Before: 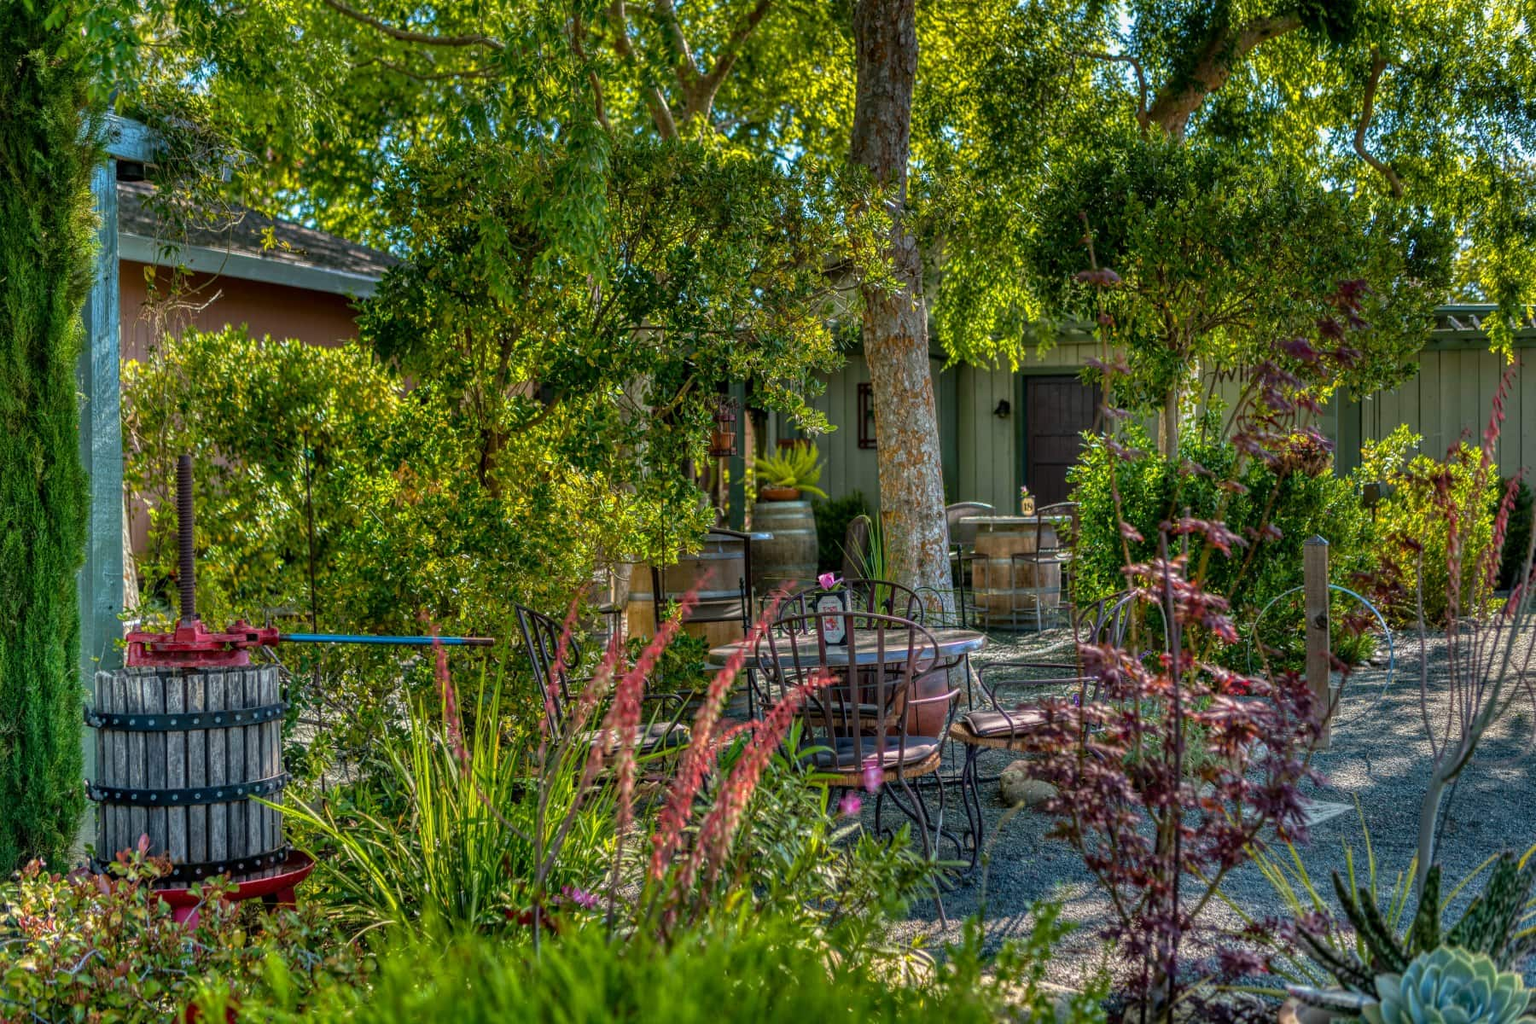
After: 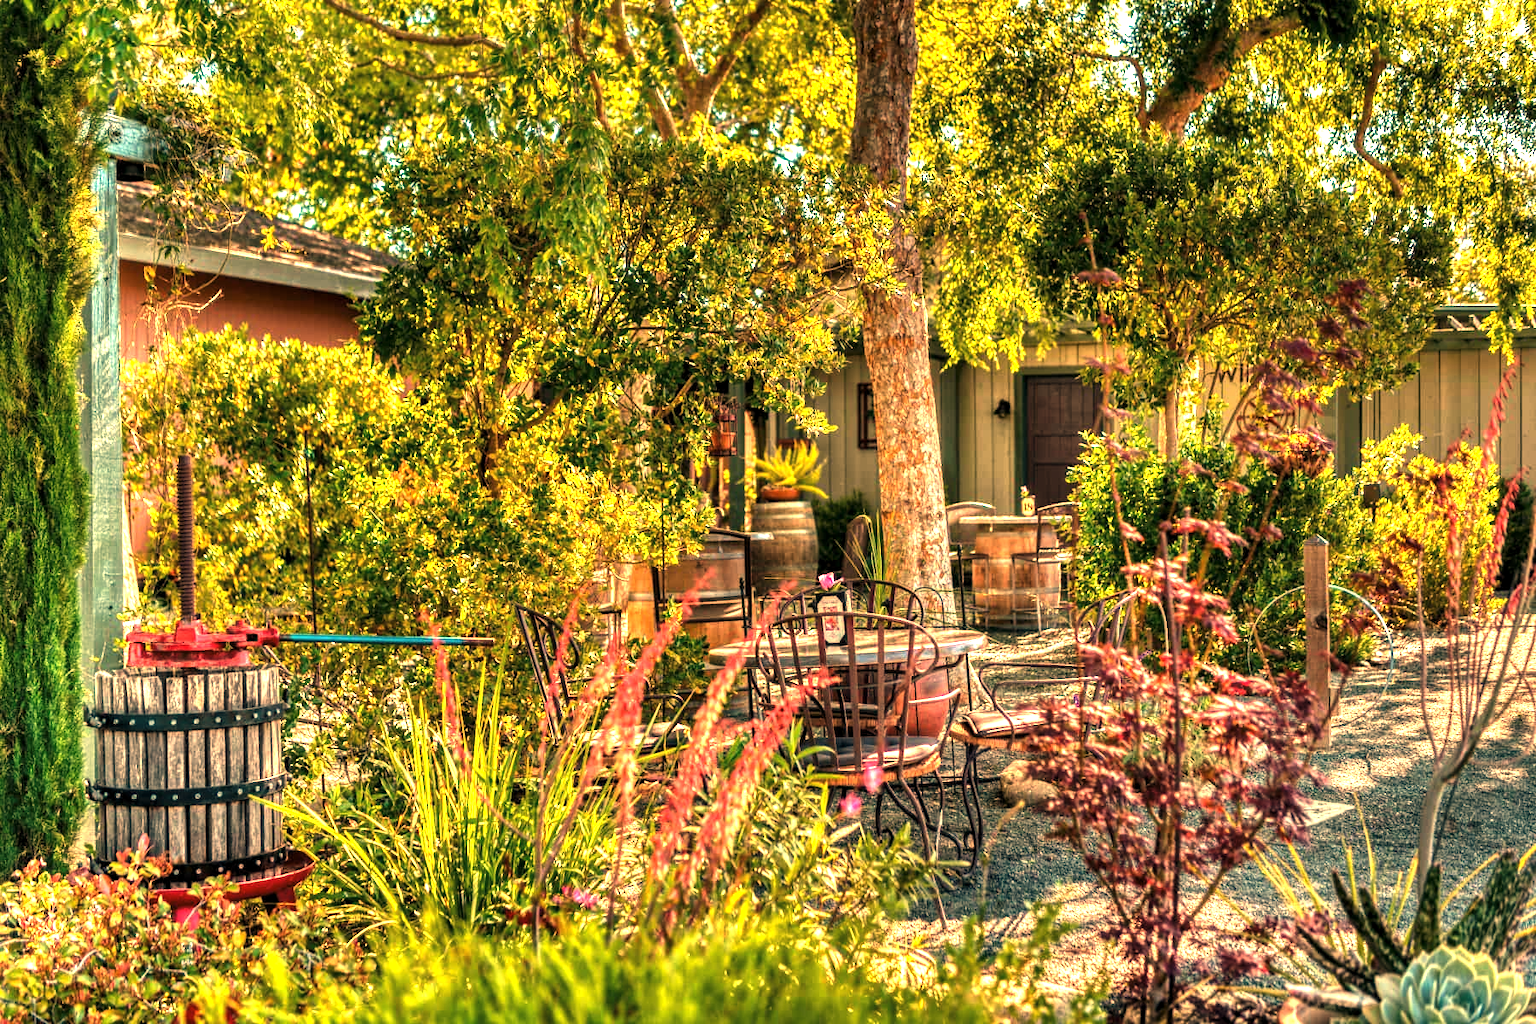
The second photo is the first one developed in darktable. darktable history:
white balance: red 1.467, blue 0.684
levels: levels [0.029, 0.545, 0.971]
tone equalizer: on, module defaults
exposure: black level correction 0, exposure 1.5 EV, compensate exposure bias true, compensate highlight preservation false
